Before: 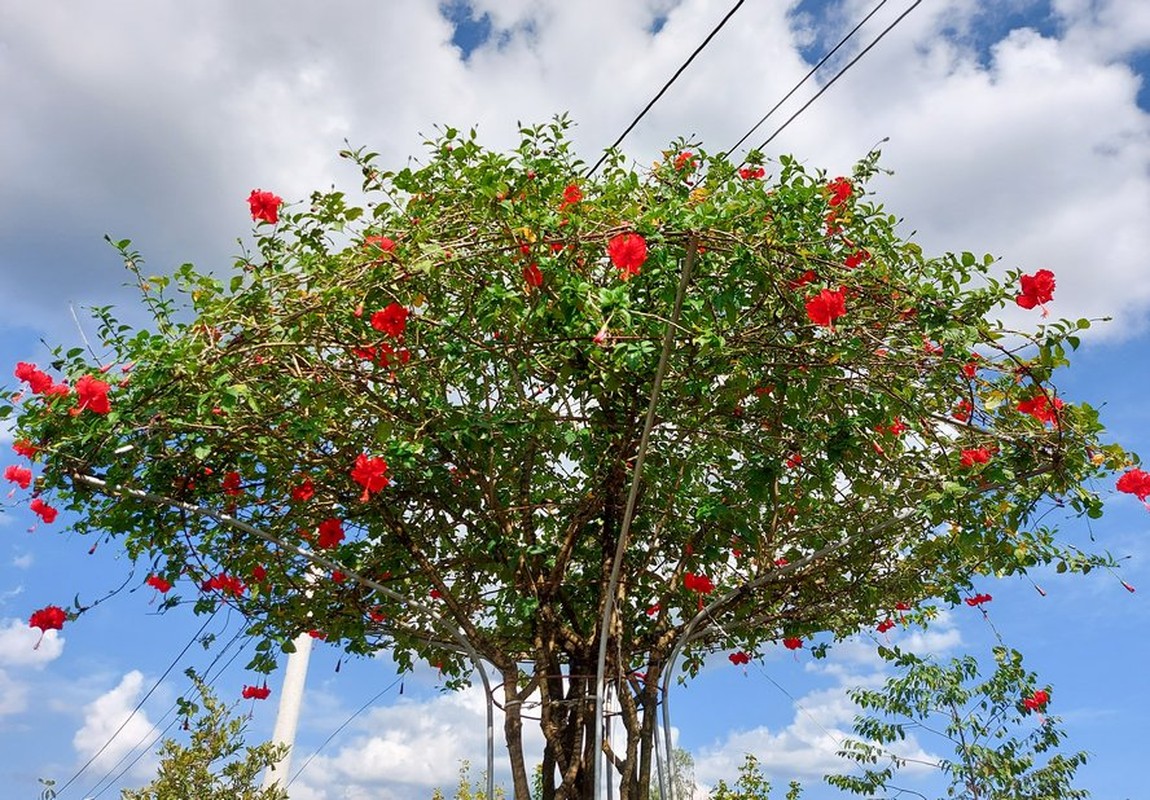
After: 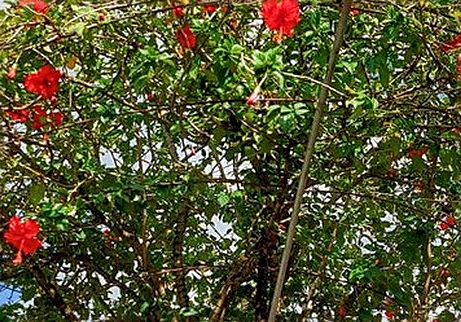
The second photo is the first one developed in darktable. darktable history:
crop: left 30.252%, top 29.783%, right 29.658%, bottom 29.923%
sharpen: on, module defaults
local contrast: on, module defaults
